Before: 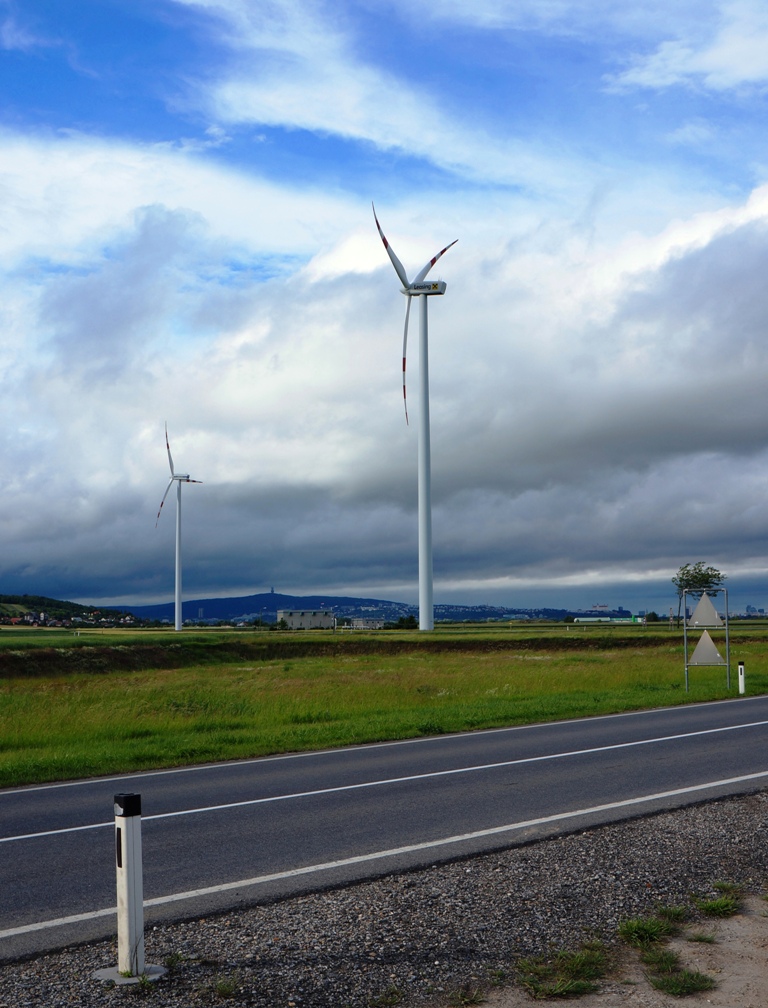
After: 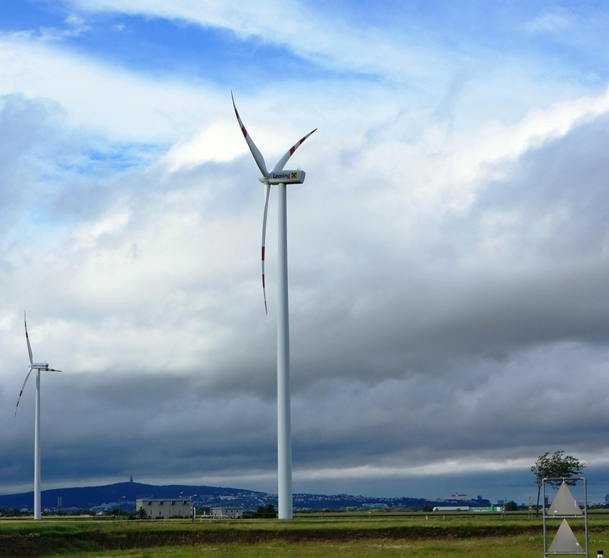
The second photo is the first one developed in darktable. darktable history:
crop: left 18.365%, top 11.066%, right 2.284%, bottom 33.523%
